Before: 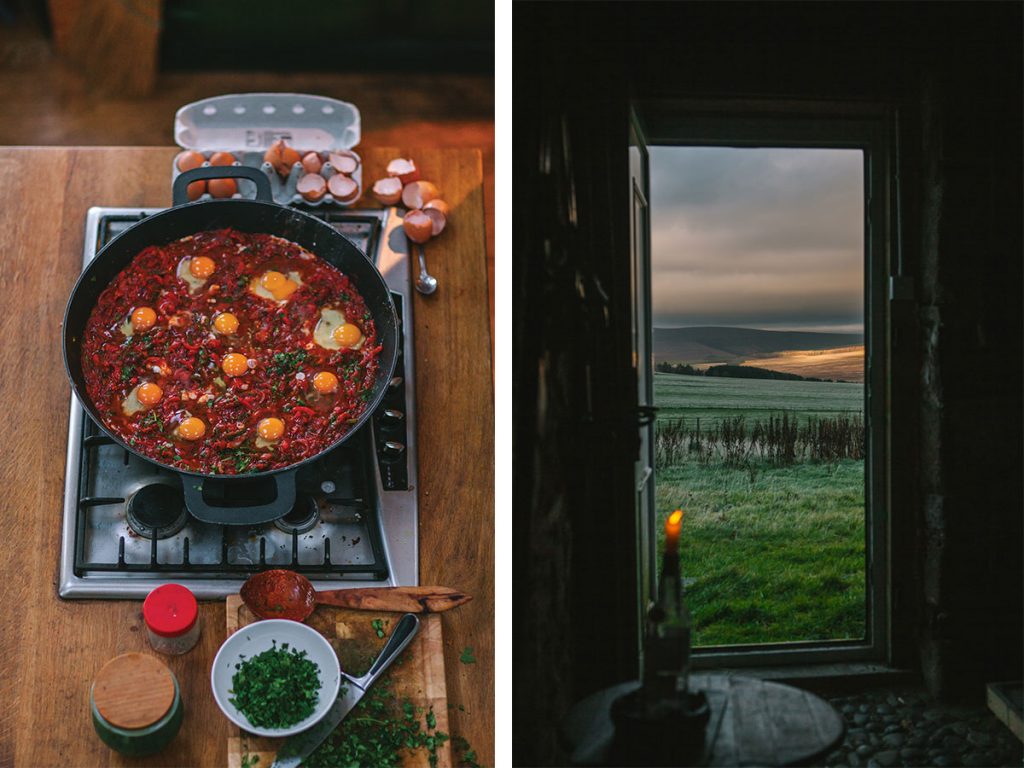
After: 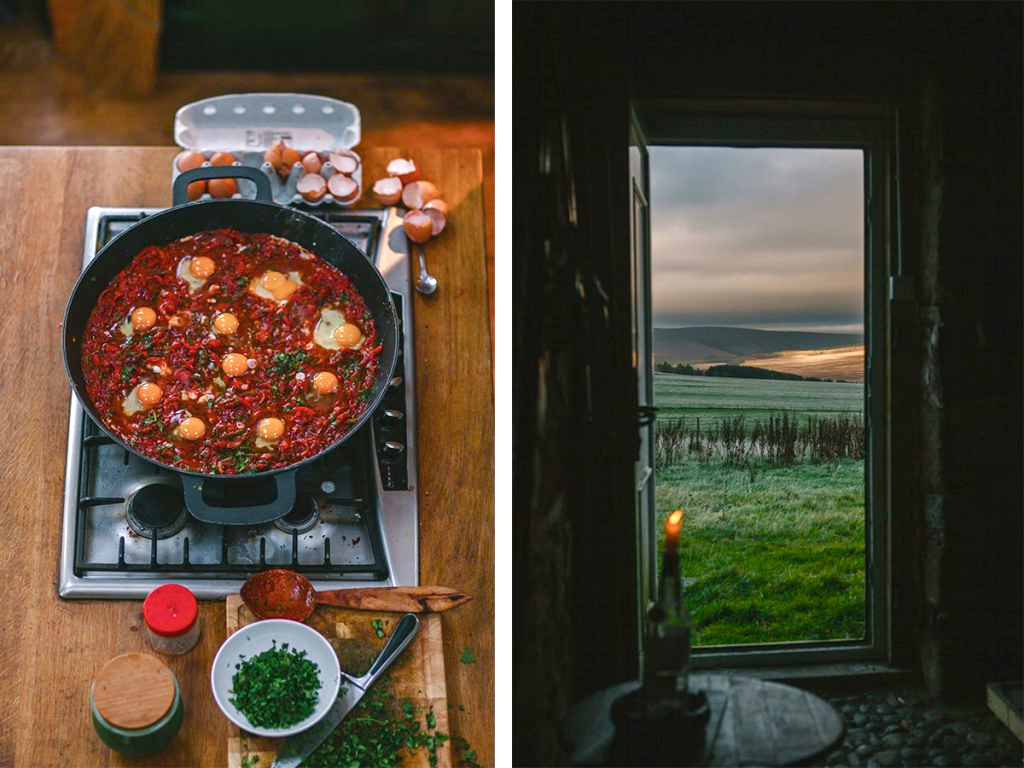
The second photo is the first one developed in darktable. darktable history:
color contrast: green-magenta contrast 0.84, blue-yellow contrast 0.86
color balance rgb: perceptual saturation grading › global saturation 20%, perceptual saturation grading › highlights -50%, perceptual saturation grading › shadows 30%, perceptual brilliance grading › global brilliance 10%, perceptual brilliance grading › shadows 15%
